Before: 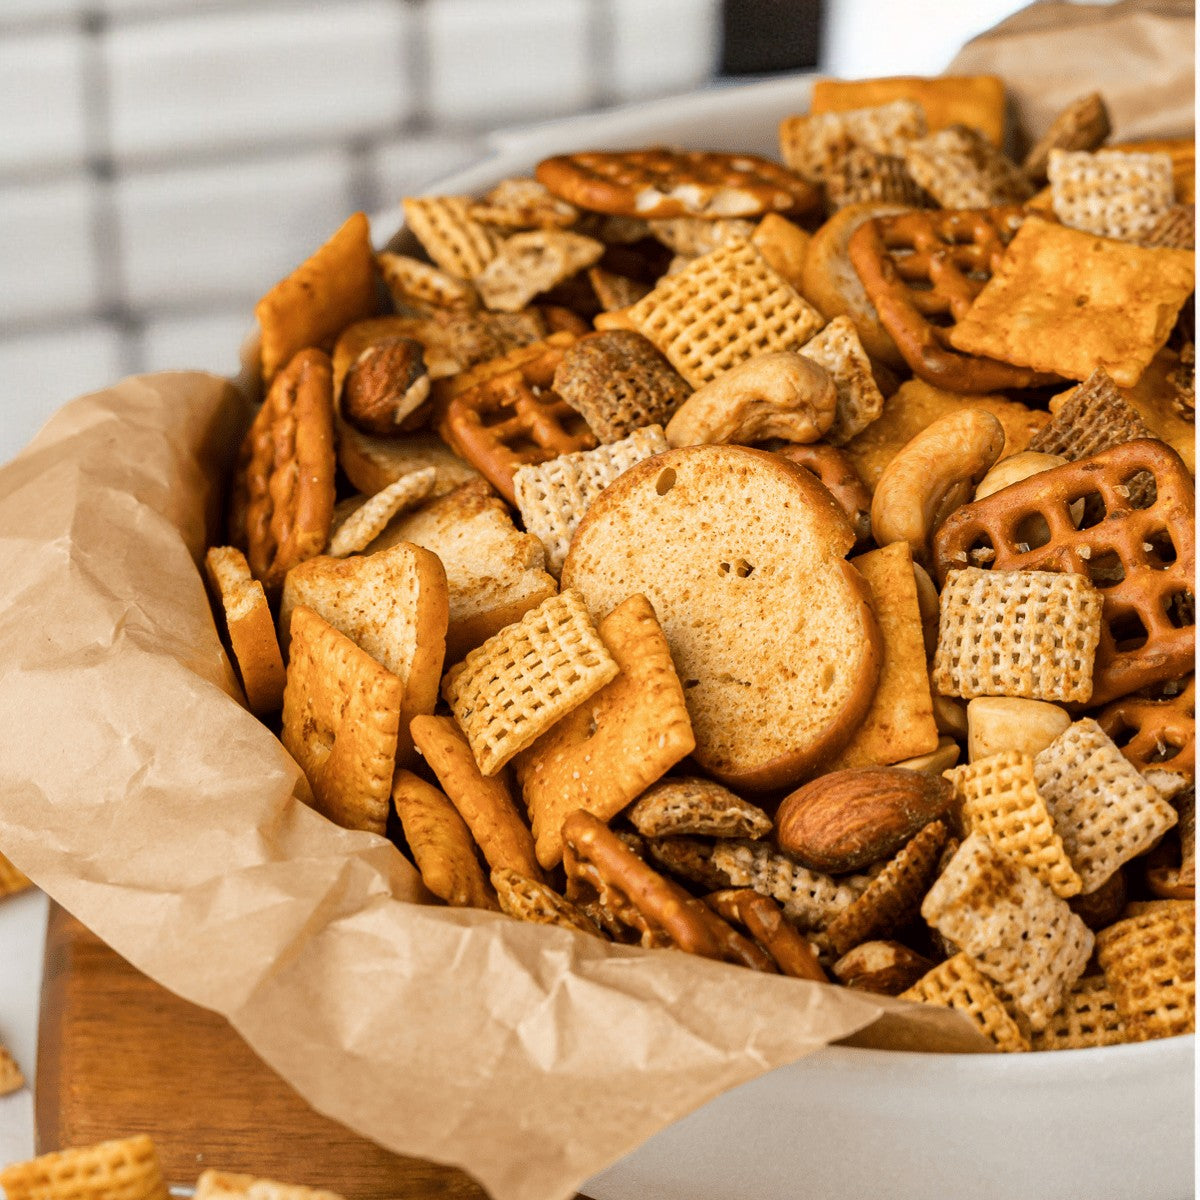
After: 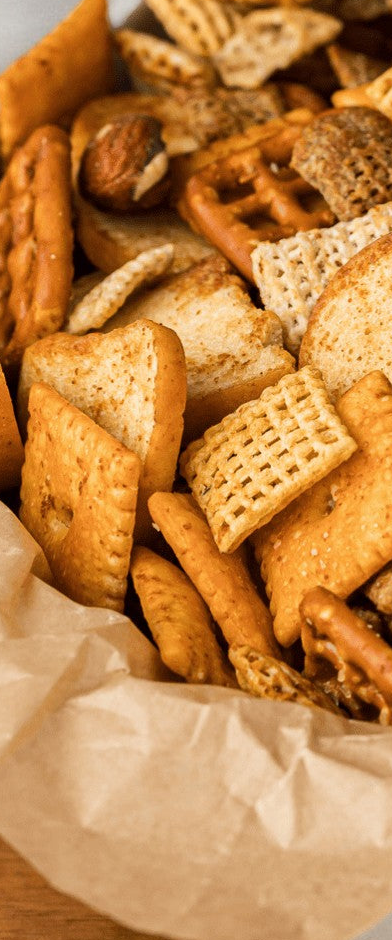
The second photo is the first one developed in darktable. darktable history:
crop and rotate: left 21.85%, top 18.66%, right 45.44%, bottom 2.98%
